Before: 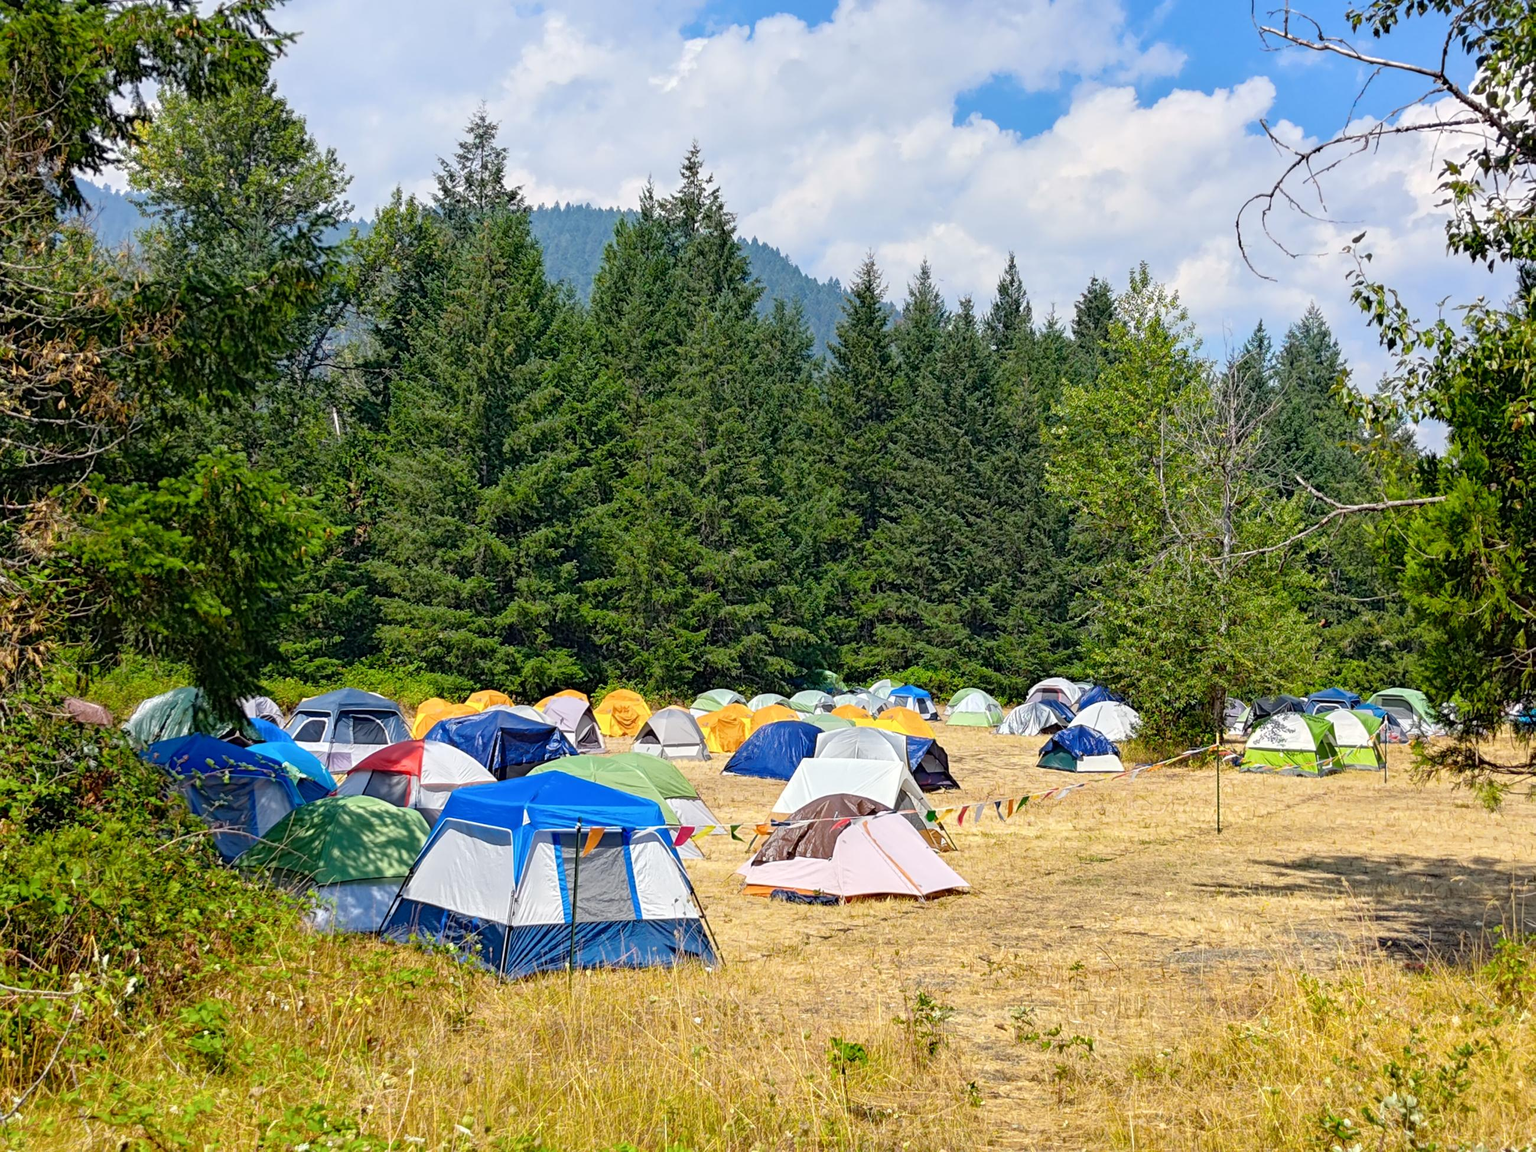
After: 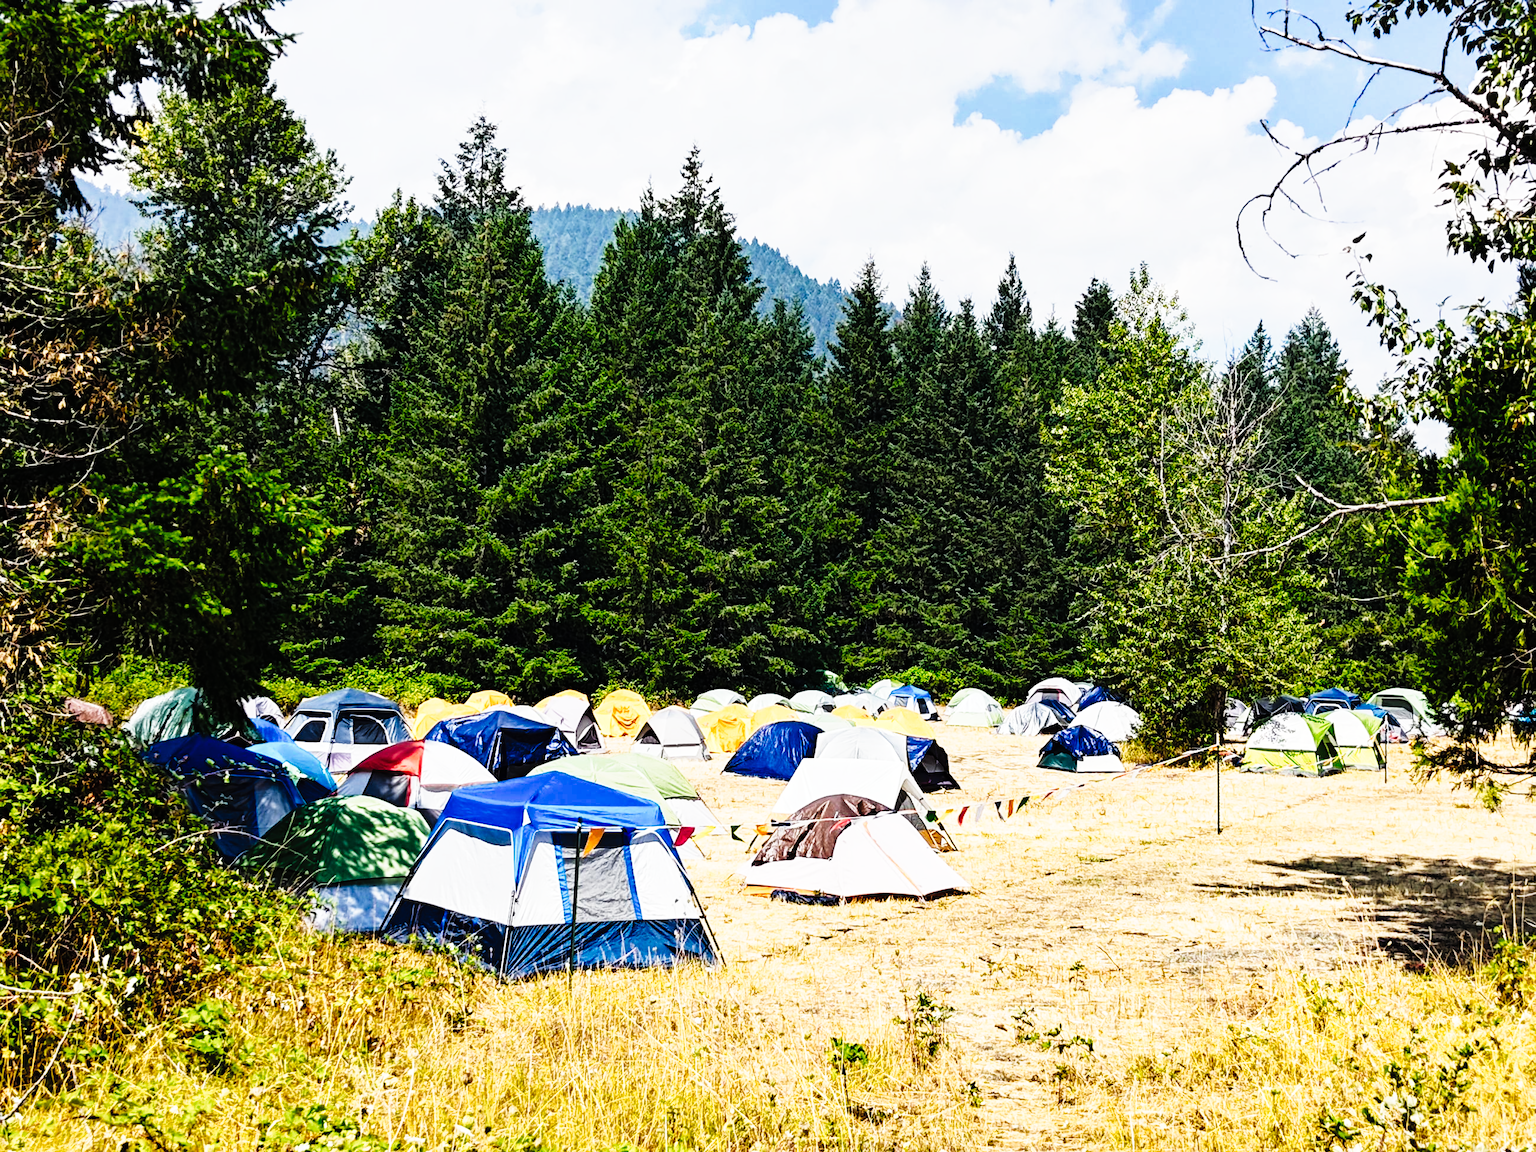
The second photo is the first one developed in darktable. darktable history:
tone curve: curves: ch0 [(0, 0) (0.003, 0.005) (0.011, 0.008) (0.025, 0.01) (0.044, 0.014) (0.069, 0.017) (0.1, 0.022) (0.136, 0.028) (0.177, 0.037) (0.224, 0.049) (0.277, 0.091) (0.335, 0.168) (0.399, 0.292) (0.468, 0.463) (0.543, 0.637) (0.623, 0.792) (0.709, 0.903) (0.801, 0.963) (0.898, 0.985) (1, 1)], preserve colors none
contrast brightness saturation: contrast 0.1, saturation -0.36
